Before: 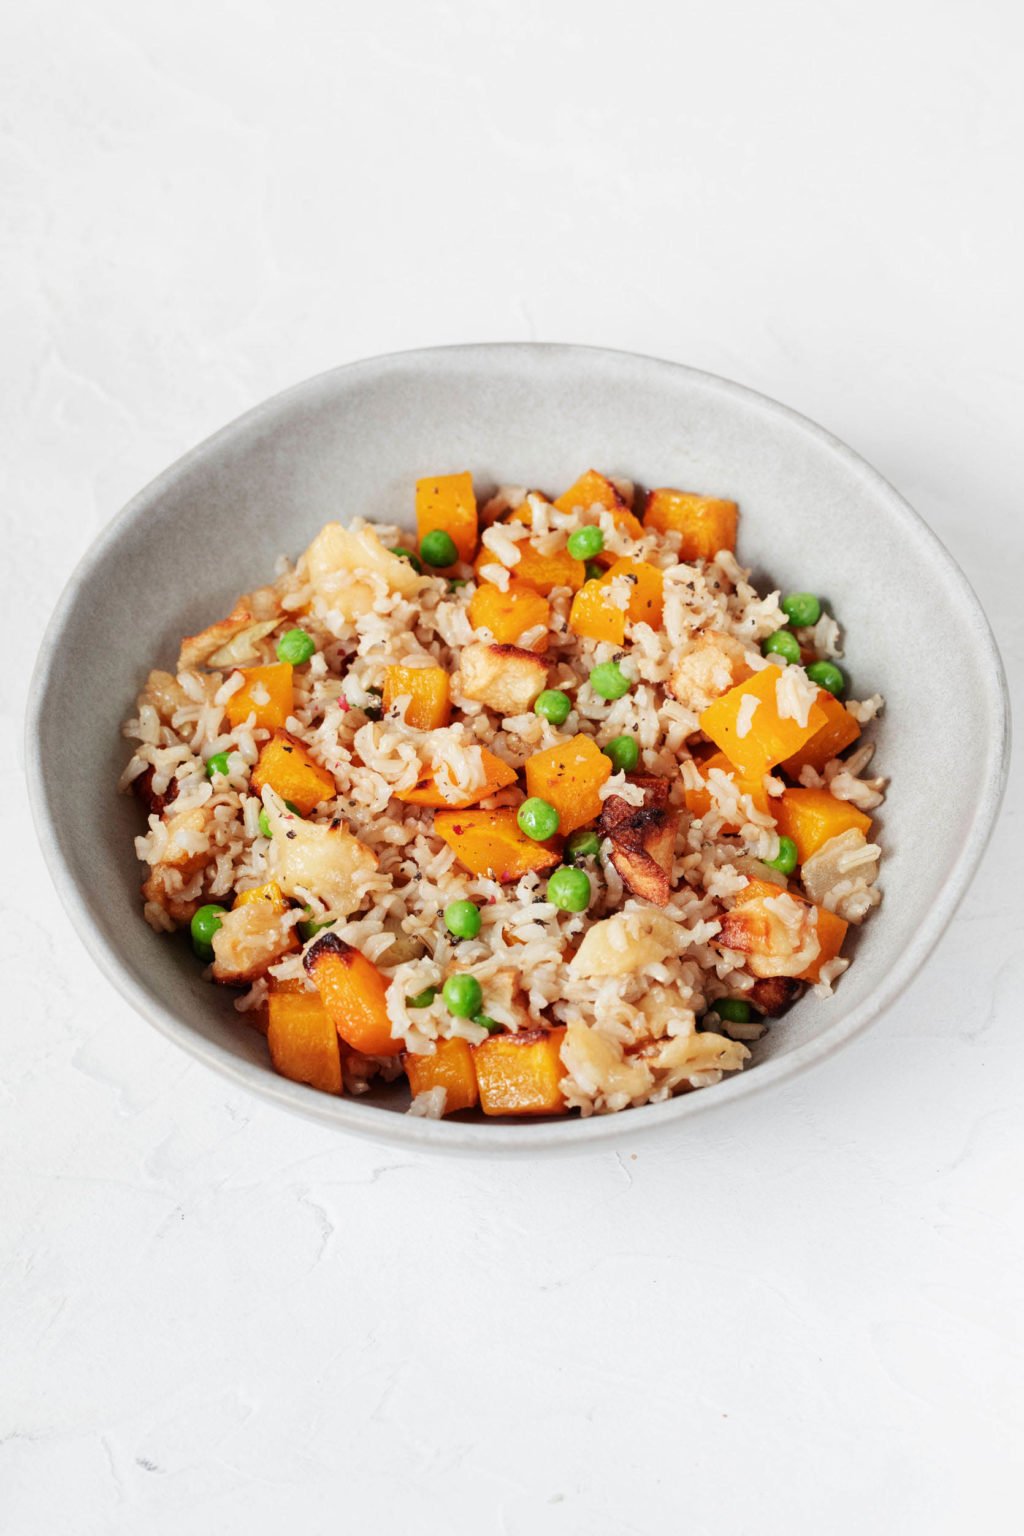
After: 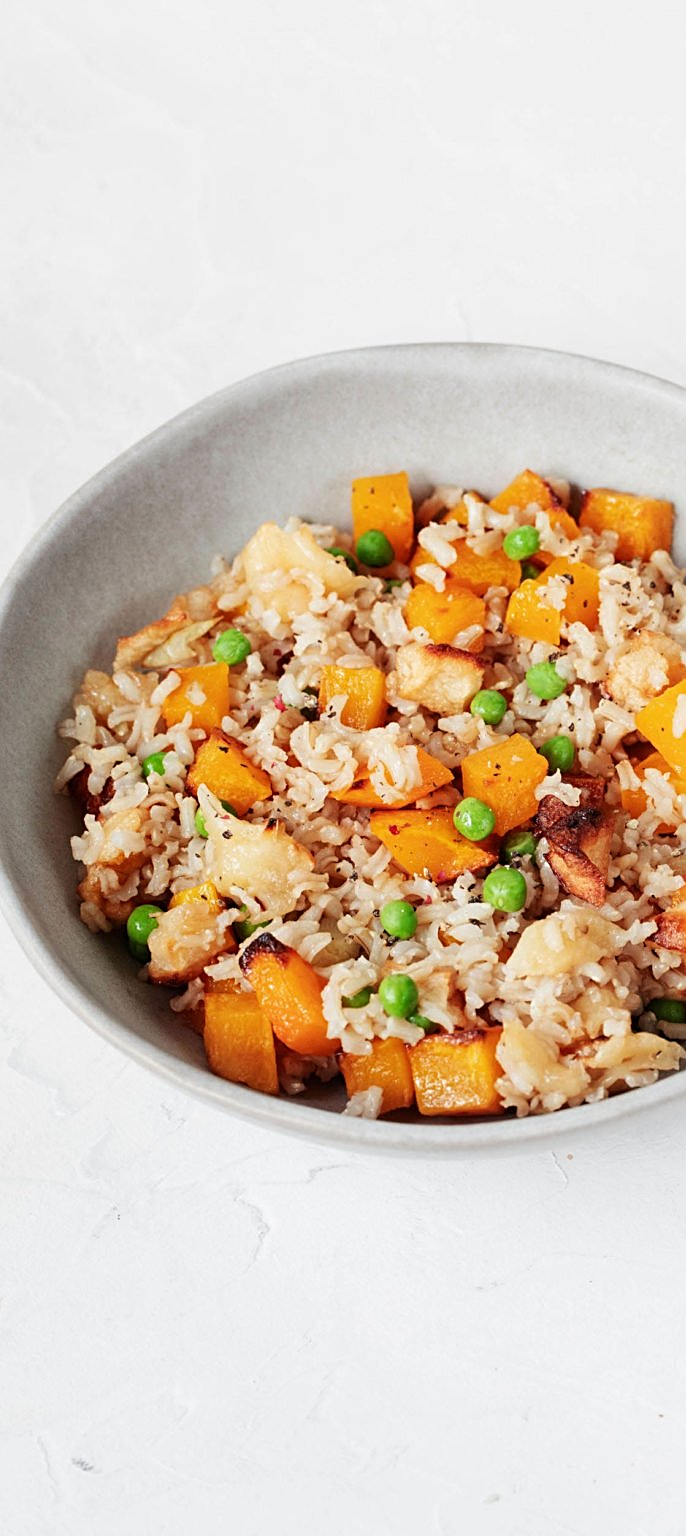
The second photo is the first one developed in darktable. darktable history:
crop and rotate: left 6.34%, right 26.639%
sharpen: on, module defaults
